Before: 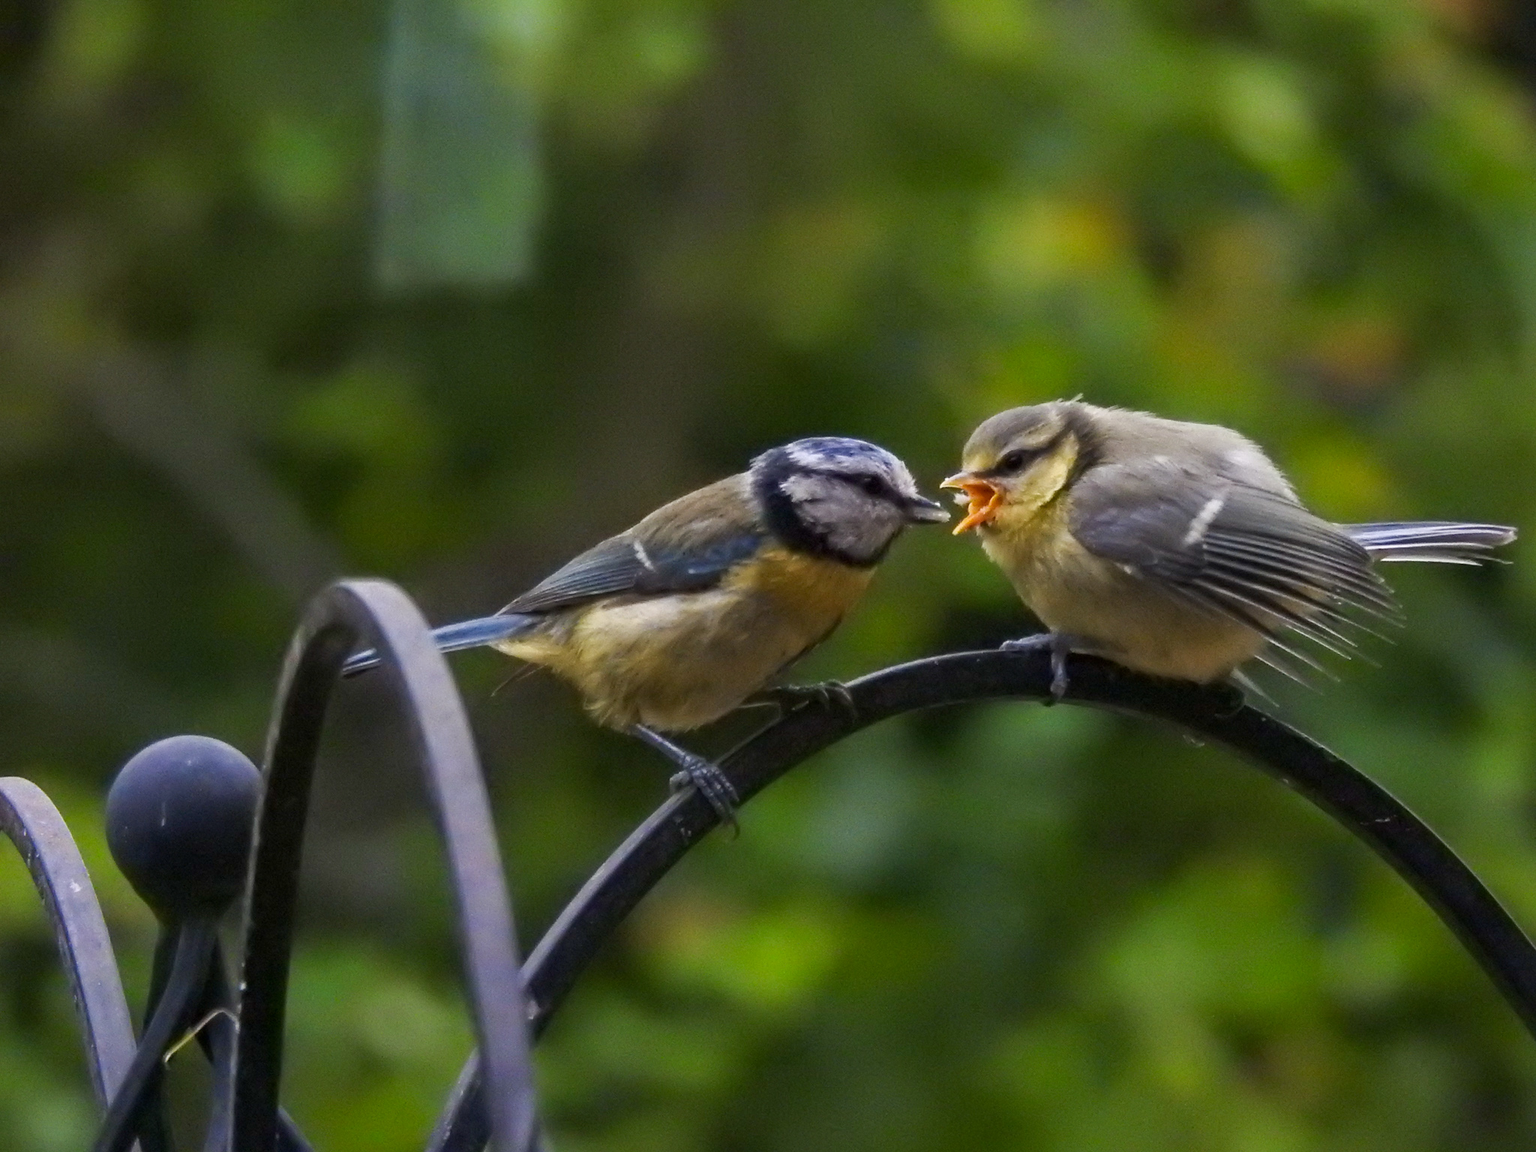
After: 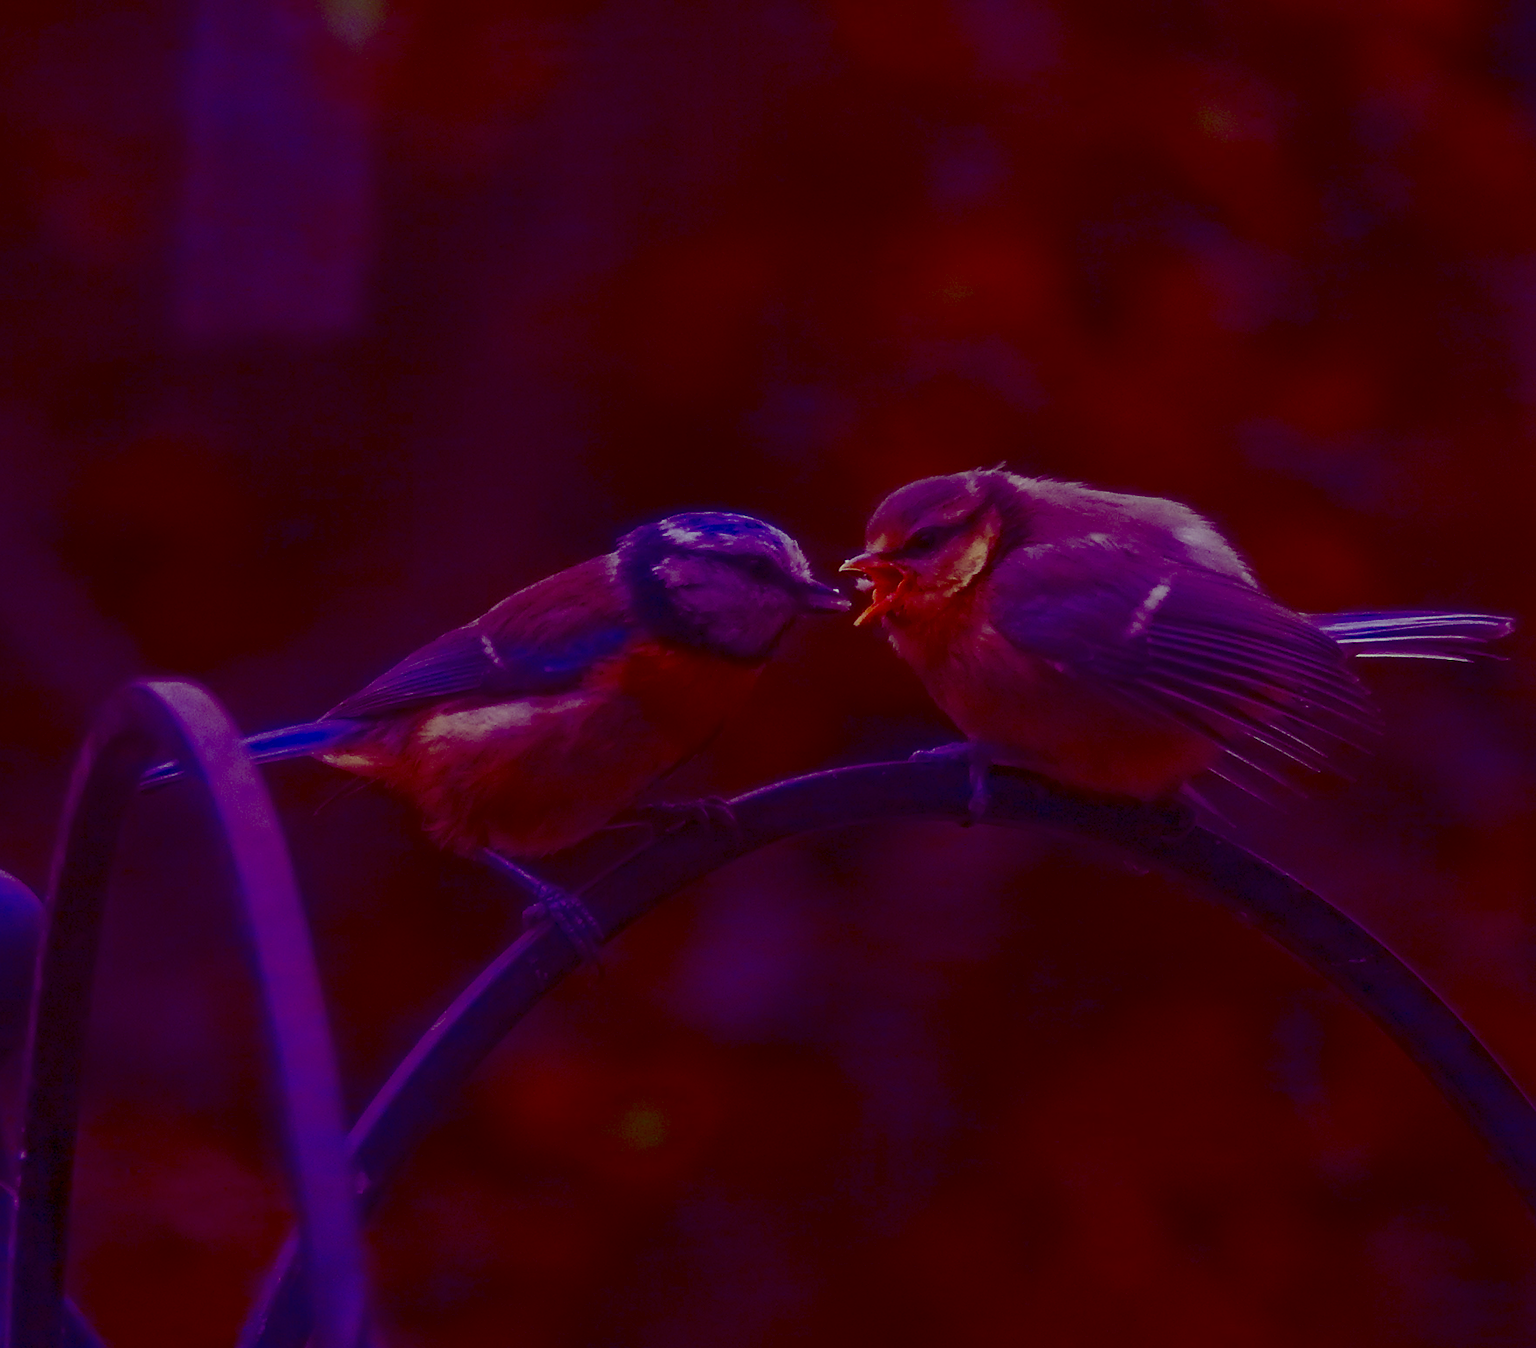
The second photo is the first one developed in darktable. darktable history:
sharpen: radius 1, threshold 1
color balance rgb: contrast -30%
color balance: mode lift, gamma, gain (sRGB), lift [1, 1, 0.101, 1]
exposure: exposure 0.15 EV, compensate highlight preservation false
crop and rotate: left 14.584%
contrast brightness saturation: contrast 0.09, brightness -0.59, saturation 0.17
